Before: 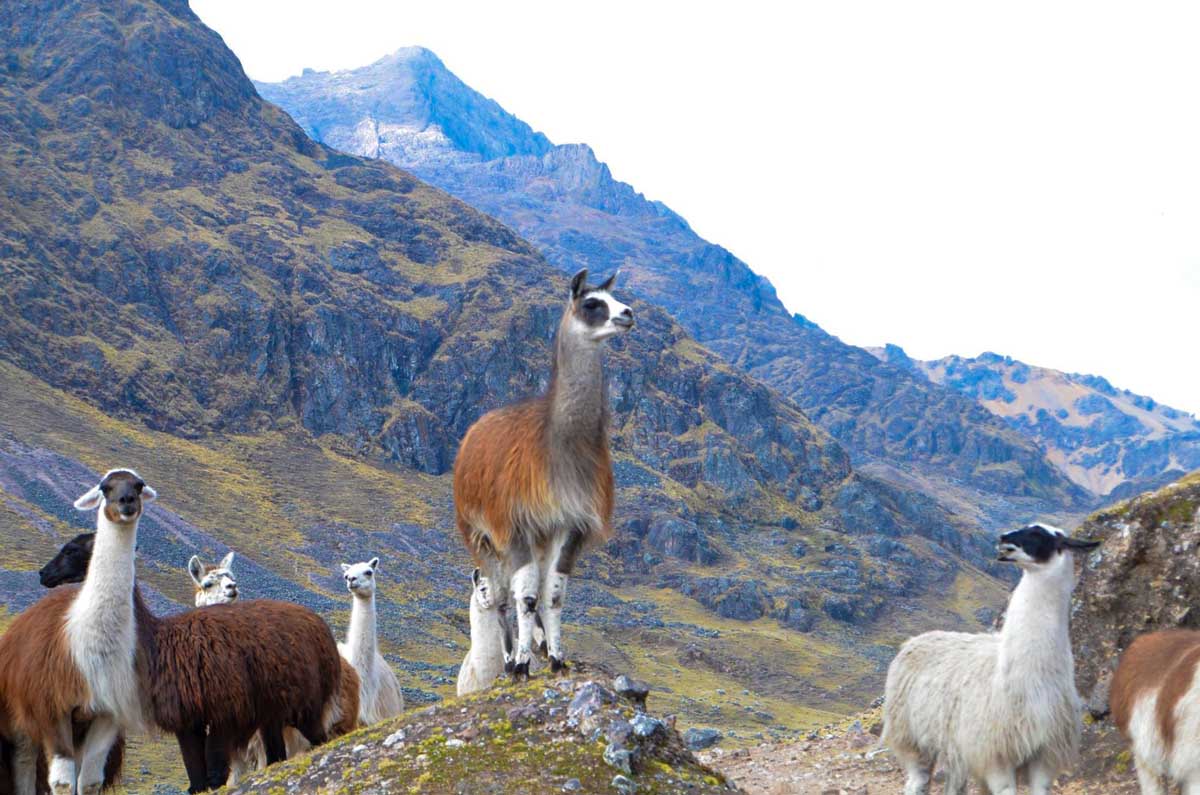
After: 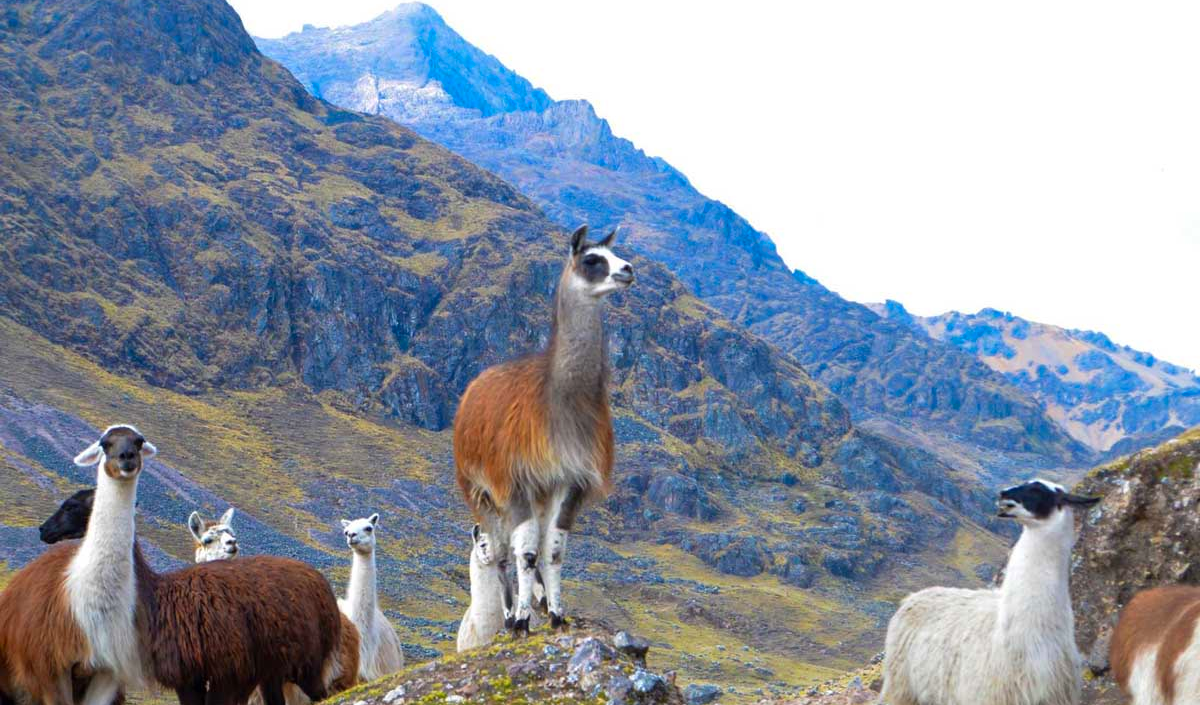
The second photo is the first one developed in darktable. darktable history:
crop and rotate: top 5.609%, bottom 5.609%
contrast brightness saturation: contrast 0.04, saturation 0.16
